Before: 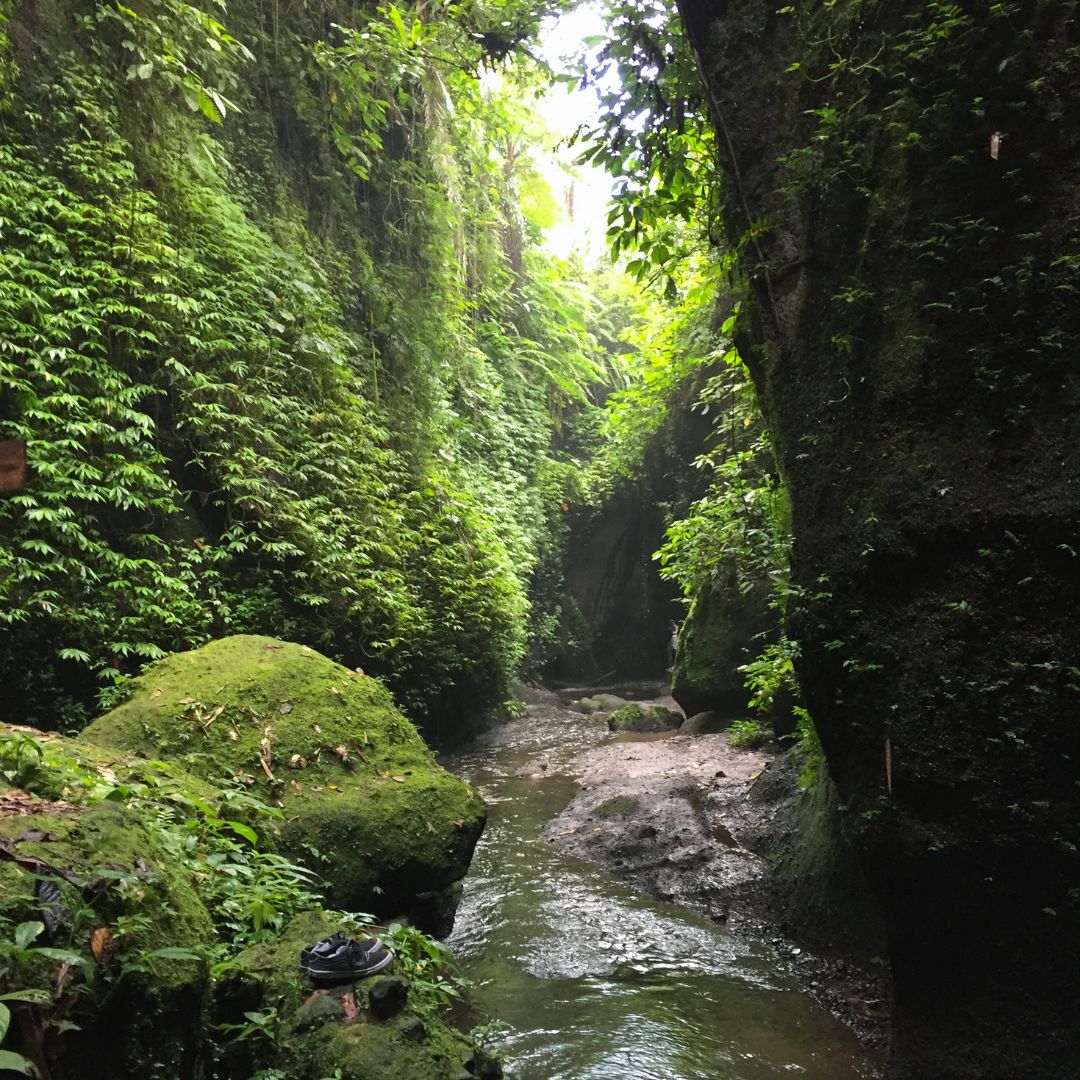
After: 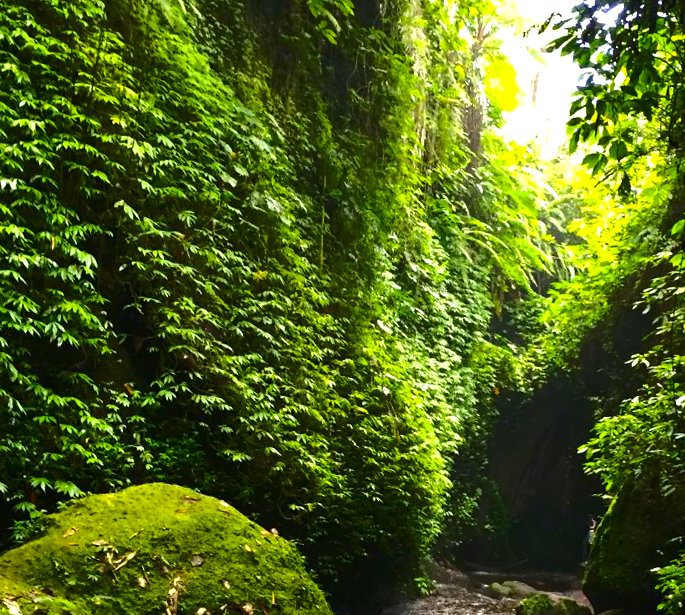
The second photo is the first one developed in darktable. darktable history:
crop and rotate: angle -6.2°, left 2.272%, top 7.051%, right 27.775%, bottom 30.123%
color balance rgb: perceptual saturation grading › global saturation 36.463%, perceptual saturation grading › shadows 34.55%, perceptual brilliance grading › highlights 13.275%, perceptual brilliance grading › mid-tones 8.17%, perceptual brilliance grading › shadows -17.366%, global vibrance 20.866%
tone curve: curves: ch0 [(0, 0) (0.003, 0.002) (0.011, 0.007) (0.025, 0.015) (0.044, 0.026) (0.069, 0.041) (0.1, 0.059) (0.136, 0.08) (0.177, 0.105) (0.224, 0.132) (0.277, 0.163) (0.335, 0.198) (0.399, 0.253) (0.468, 0.341) (0.543, 0.435) (0.623, 0.532) (0.709, 0.635) (0.801, 0.745) (0.898, 0.873) (1, 1)], color space Lab, independent channels, preserve colors none
